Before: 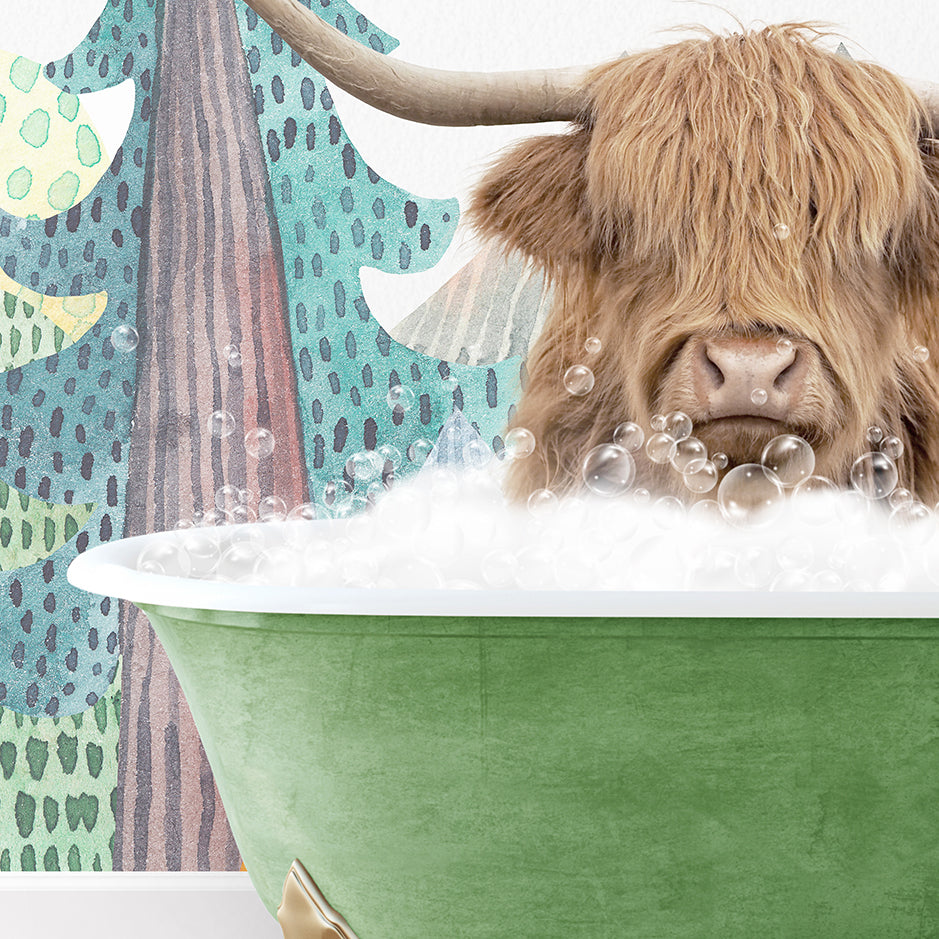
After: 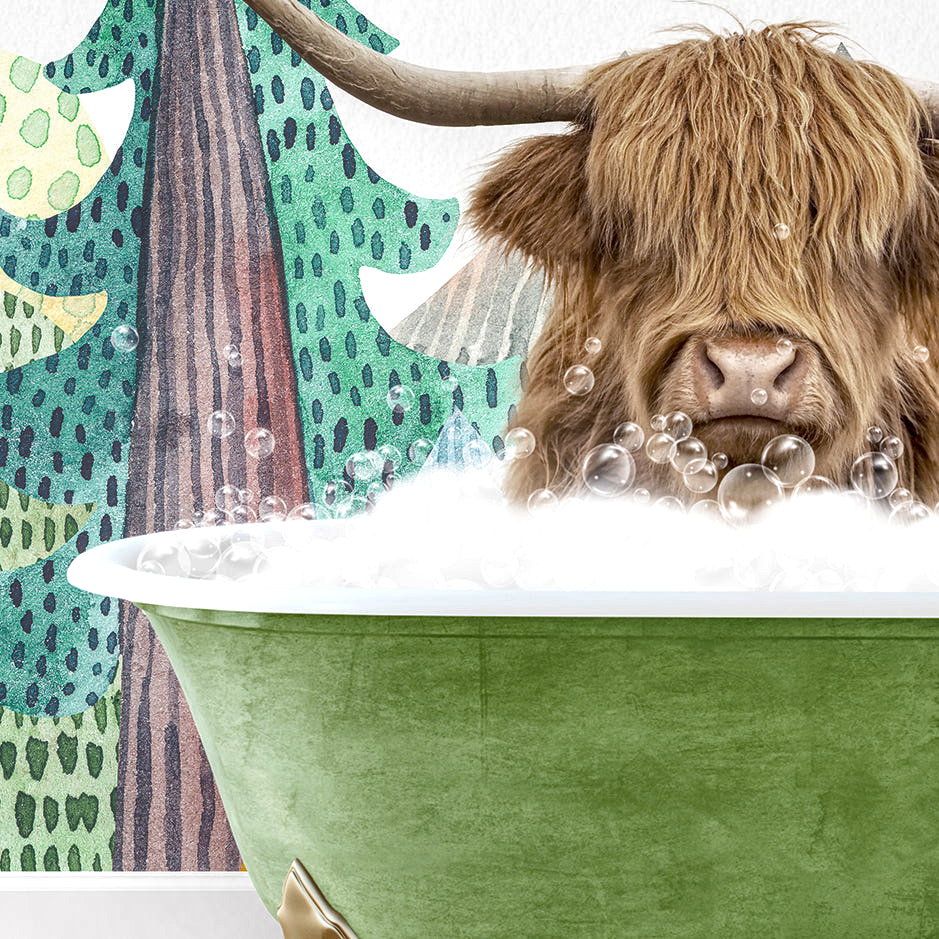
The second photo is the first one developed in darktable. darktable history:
shadows and highlights: radius 337.17, shadows 29.01, soften with gaussian
color zones: curves: ch0 [(0.254, 0.492) (0.724, 0.62)]; ch1 [(0.25, 0.528) (0.719, 0.796)]; ch2 [(0, 0.472) (0.25, 0.5) (0.73, 0.184)]
local contrast: highlights 61%, detail 143%, midtone range 0.428
